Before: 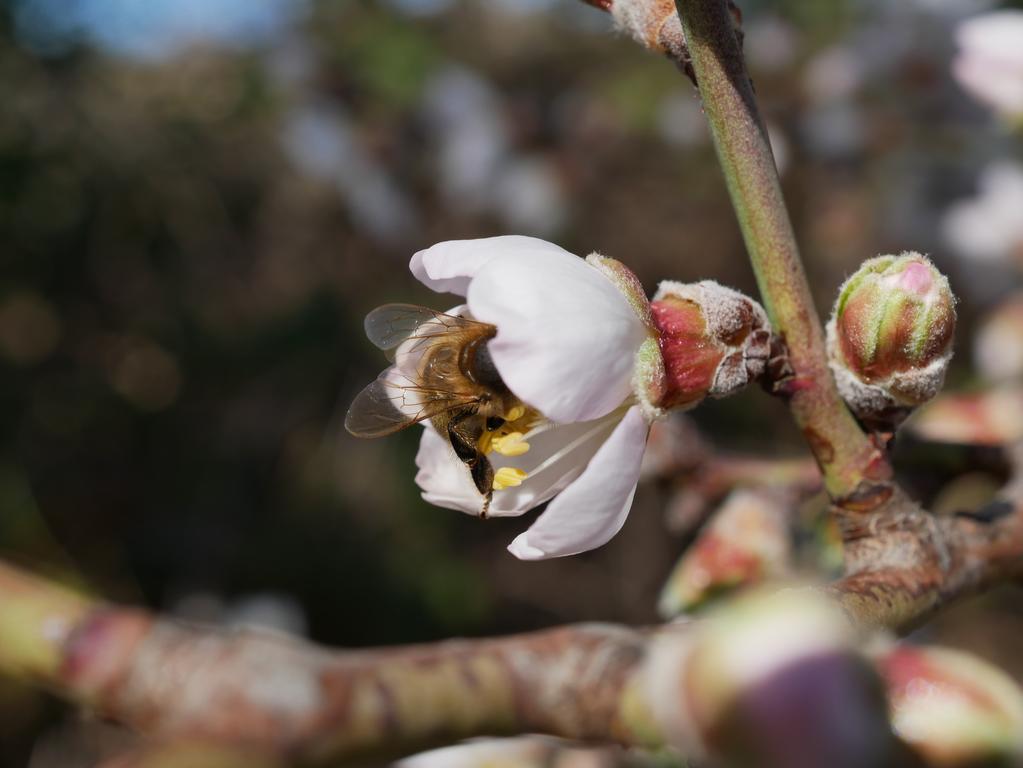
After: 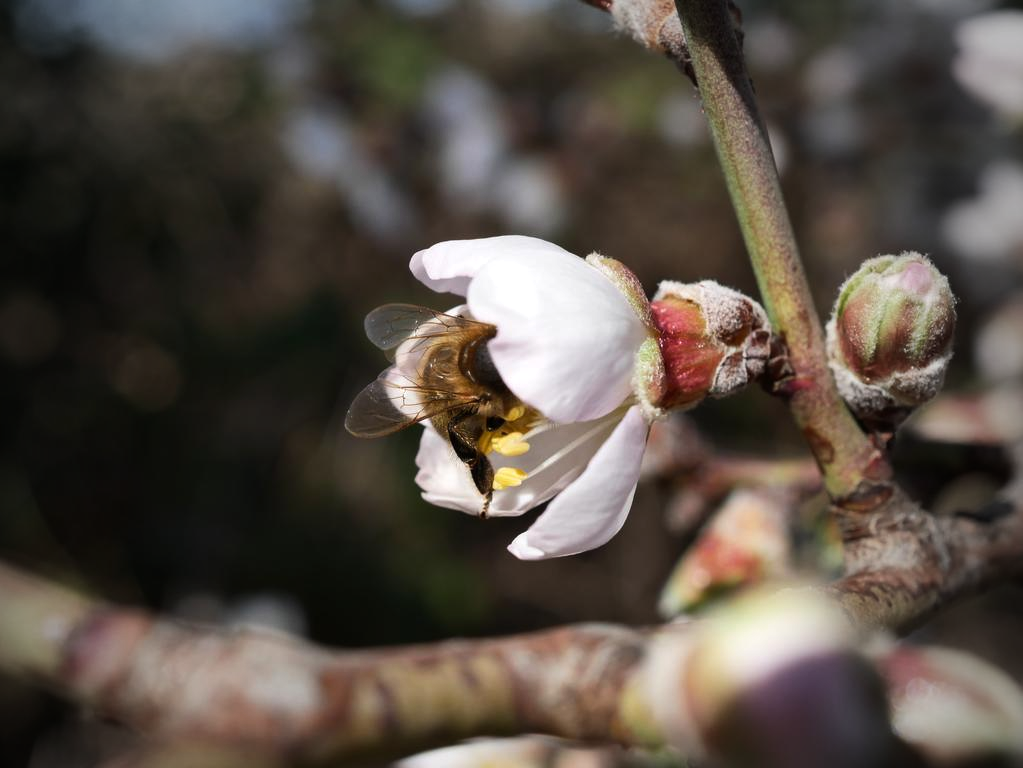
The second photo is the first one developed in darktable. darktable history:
tone equalizer: -8 EV -0.417 EV, -7 EV -0.389 EV, -6 EV -0.333 EV, -5 EV -0.222 EV, -3 EV 0.222 EV, -2 EV 0.333 EV, -1 EV 0.389 EV, +0 EV 0.417 EV, edges refinement/feathering 500, mask exposure compensation -1.57 EV, preserve details no
vignetting: fall-off start 64.63%, center (-0.034, 0.148), width/height ratio 0.881
